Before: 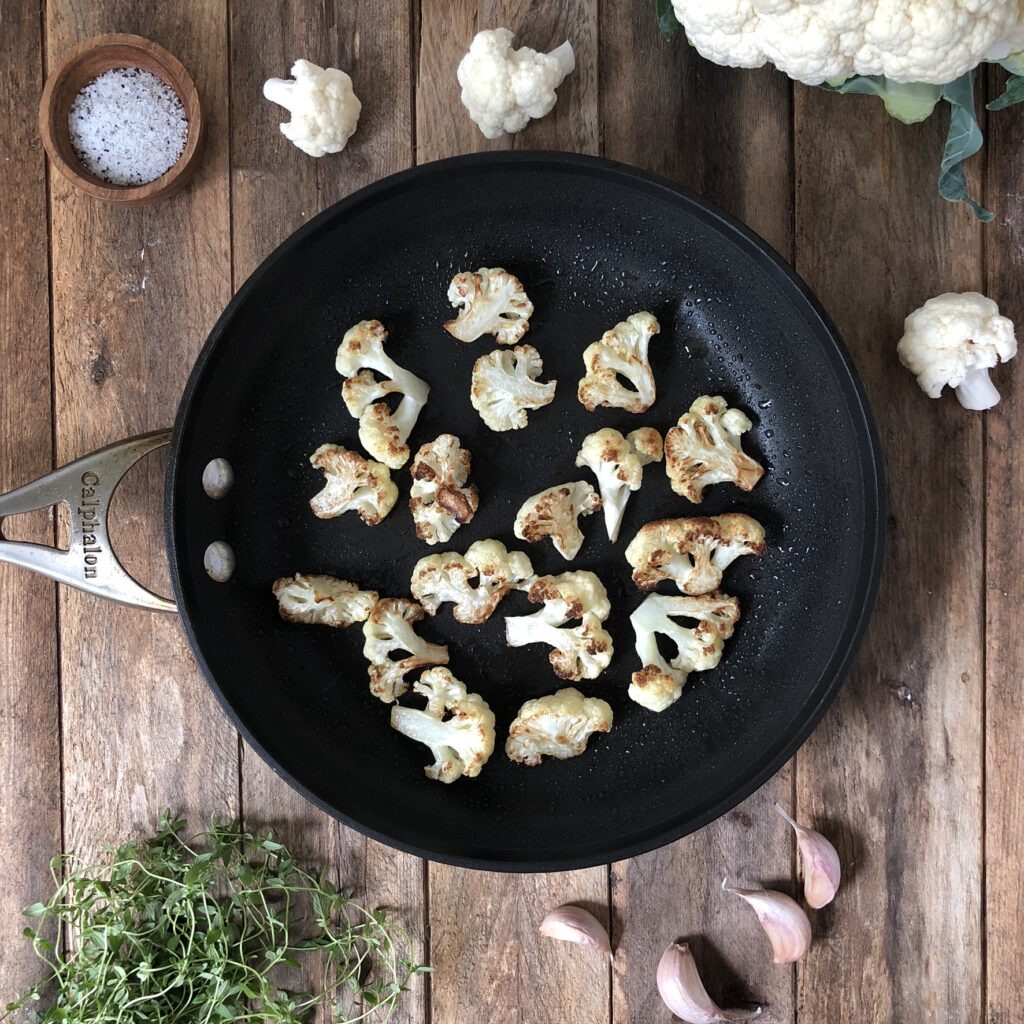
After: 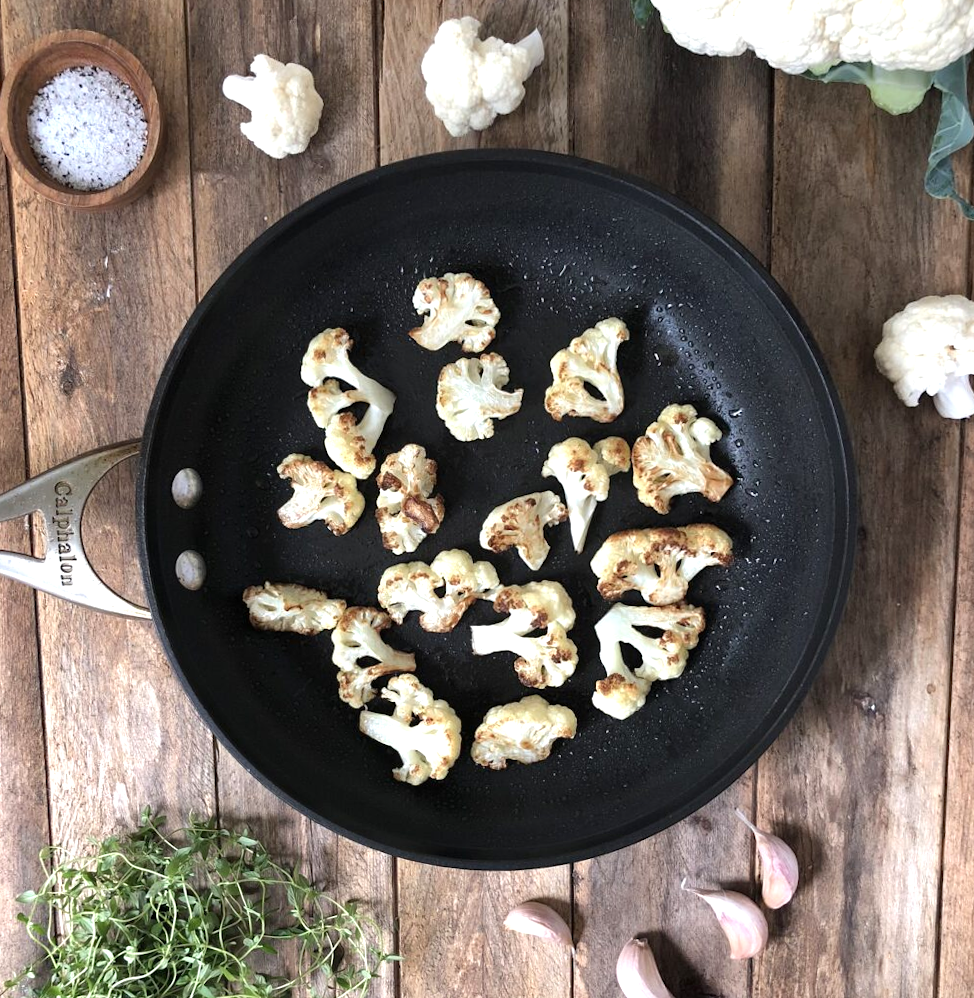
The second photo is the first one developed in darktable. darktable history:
rotate and perspective: rotation 0.074°, lens shift (vertical) 0.096, lens shift (horizontal) -0.041, crop left 0.043, crop right 0.952, crop top 0.024, crop bottom 0.979
exposure: black level correction 0, exposure 0.5 EV, compensate exposure bias true, compensate highlight preservation false
